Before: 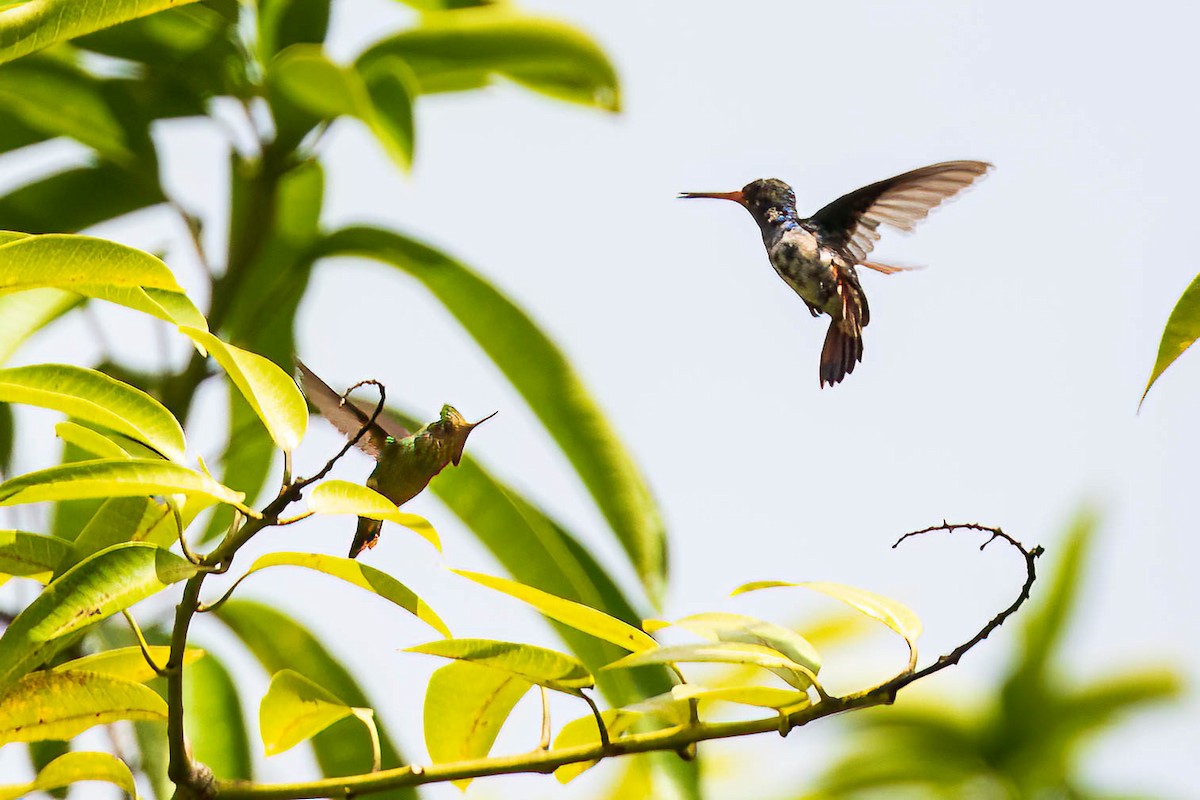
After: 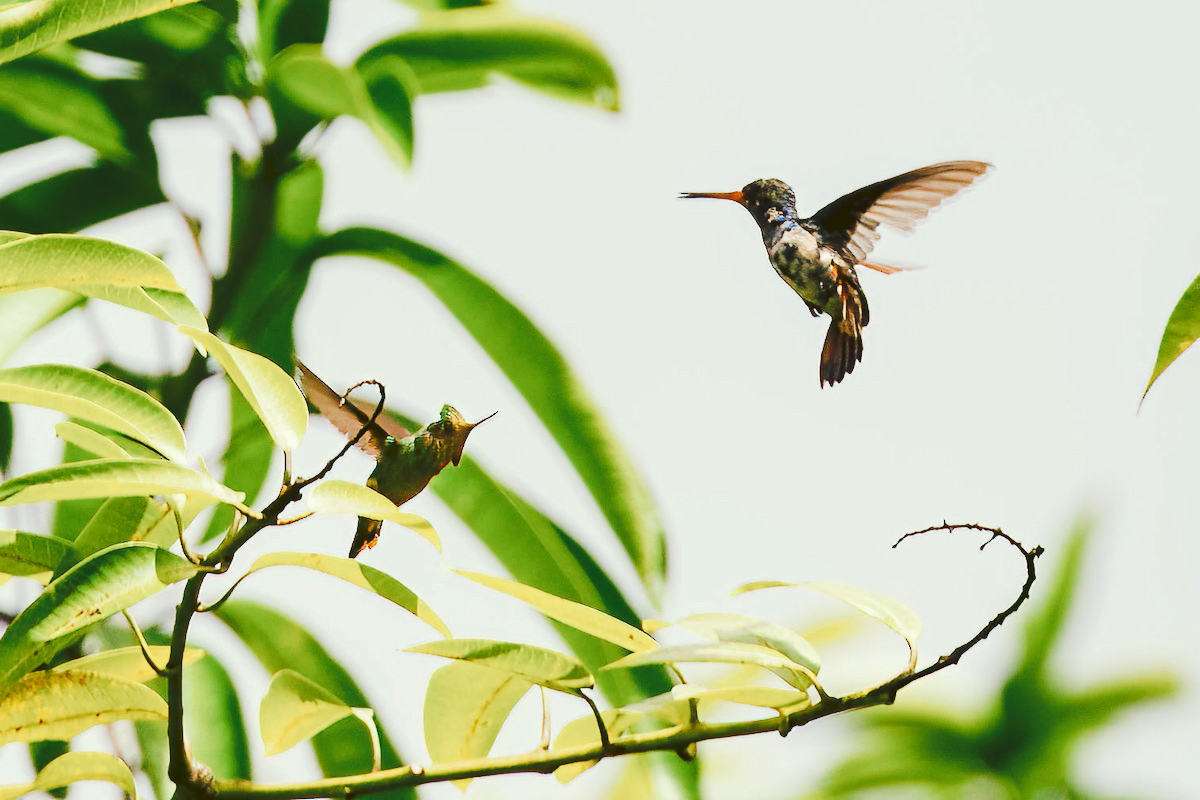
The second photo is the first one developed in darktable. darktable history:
tone curve: curves: ch0 [(0, 0) (0.003, 0.096) (0.011, 0.097) (0.025, 0.096) (0.044, 0.099) (0.069, 0.109) (0.1, 0.129) (0.136, 0.149) (0.177, 0.176) (0.224, 0.22) (0.277, 0.288) (0.335, 0.385) (0.399, 0.49) (0.468, 0.581) (0.543, 0.661) (0.623, 0.729) (0.709, 0.79) (0.801, 0.849) (0.898, 0.912) (1, 1)], preserve colors none
color look up table: target L [95.99, 89.52, 90.52, 84.75, 68.88, 64.39, 66.36, 52.6, 45.39, 44.62, 37.91, 34.5, 15.2, 200.56, 83.88, 82.56, 79.09, 66.99, 71.13, 57.03, 49.43, 49.51, 47.63, 47.18, 47.65, 30.86, 32.1, 30.51, 81.78, 60.96, 65.57, 72.14, 55.67, 50.37, 49.65, 46.13, 40.39, 32.86, 31.18, 24.4, 11.36, 2.493, 86.45, 86.34, 78.42, 59.19, 50.08, 40.92, 10.66], target a [-10.93, -29.41, -24.54, -42.96, -40.49, -37.24, -6.824, -50.07, -33.74, -18.45, -28.97, -23.44, -30.76, 0, 11.15, -0.783, 11.46, 40.22, 6.664, 59.49, 4.769, 32.69, 43.46, 72.17, 65.8, 3.991, 21.16, 37.28, 25.67, 7.306, 18.59, 51.13, 72.2, 43.75, 2.182, 62.76, 42.59, 33.92, 18.3, 6.164, 23.14, 15.85, -47.33, -24.98, -44.17, -22.33, -16.84, -15.58, -14.57], target b [29.71, 44.06, 21.72, 21.41, 6.258, 41.66, 25.07, 38.16, 16.9, 4.112, 29.78, 22.08, 25.45, 0, 27.3, 60.97, 80.16, 60.42, 8.179, 32.95, 43.71, 29.83, 49.06, 26.3, 57.91, 6.124, 54.43, 42.53, -8.774, -19.2, -37.03, -27.29, -1.604, 3.551, -5.043, -25.95, -53.81, -19.17, -65.82, -29.94, -38.69, 3.638, -2.095, -6.778, -17.85, -12.42, -39.5, -18.67, 4.436], num patches 49
